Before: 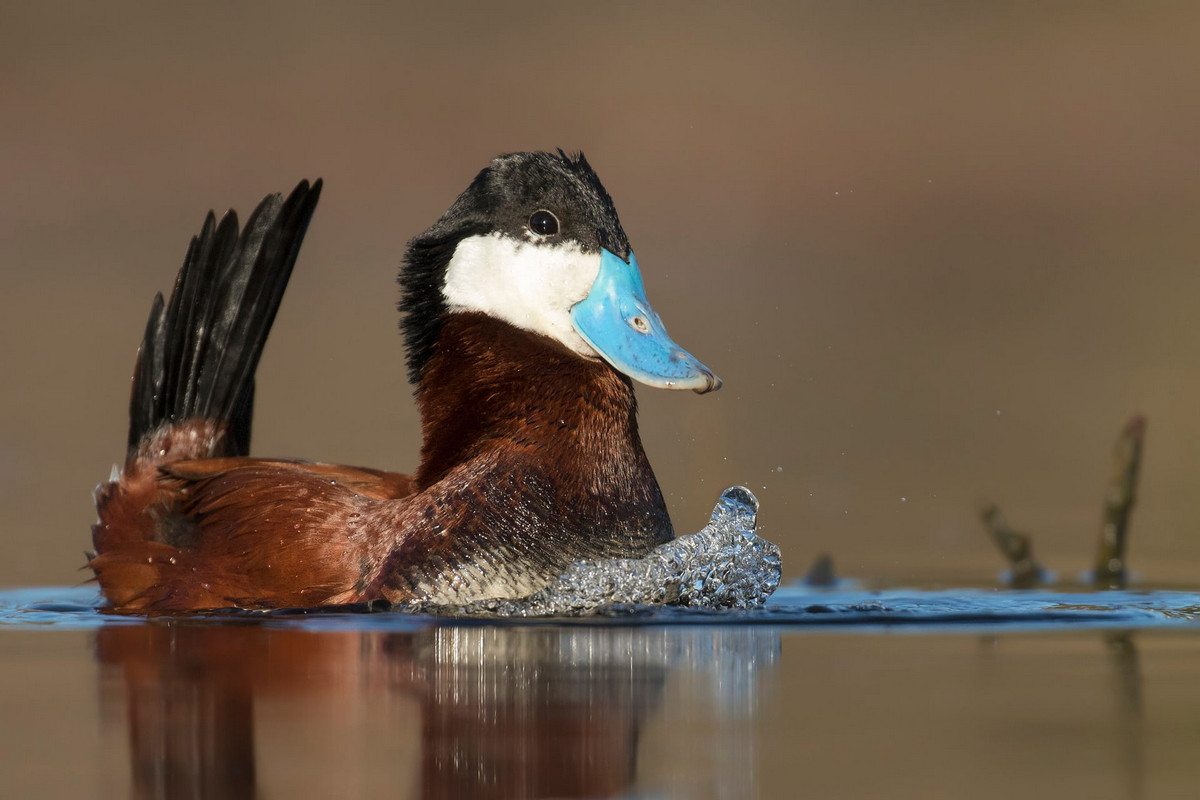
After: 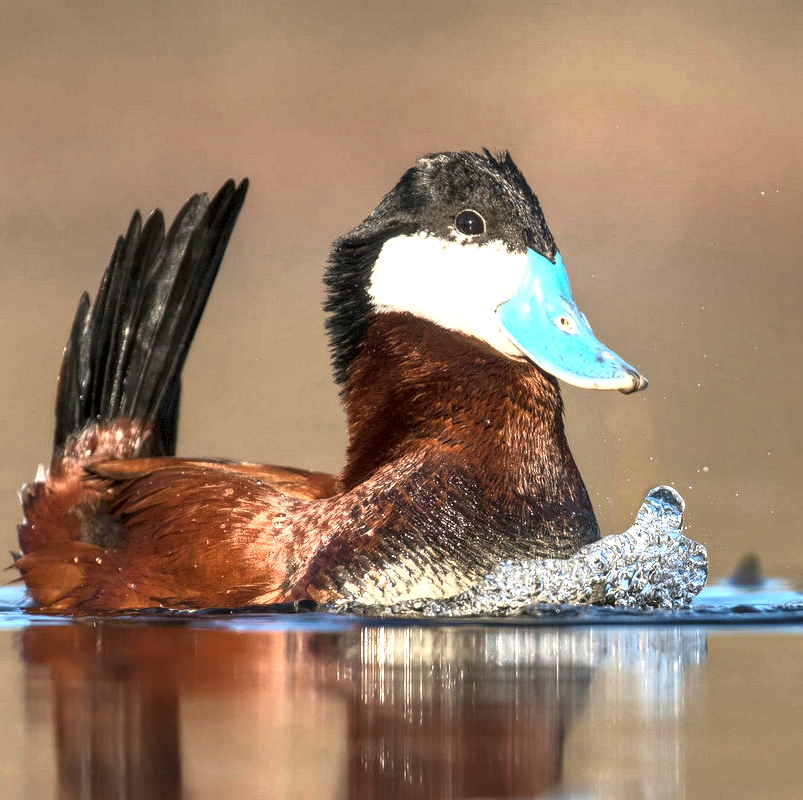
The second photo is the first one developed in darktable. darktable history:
crop and rotate: left 6.205%, right 26.831%
base curve: curves: ch0 [(0, 0) (0.257, 0.25) (0.482, 0.586) (0.757, 0.871) (1, 1)]
exposure: black level correction 0, exposure 1.199 EV, compensate exposure bias true, compensate highlight preservation false
local contrast: on, module defaults
